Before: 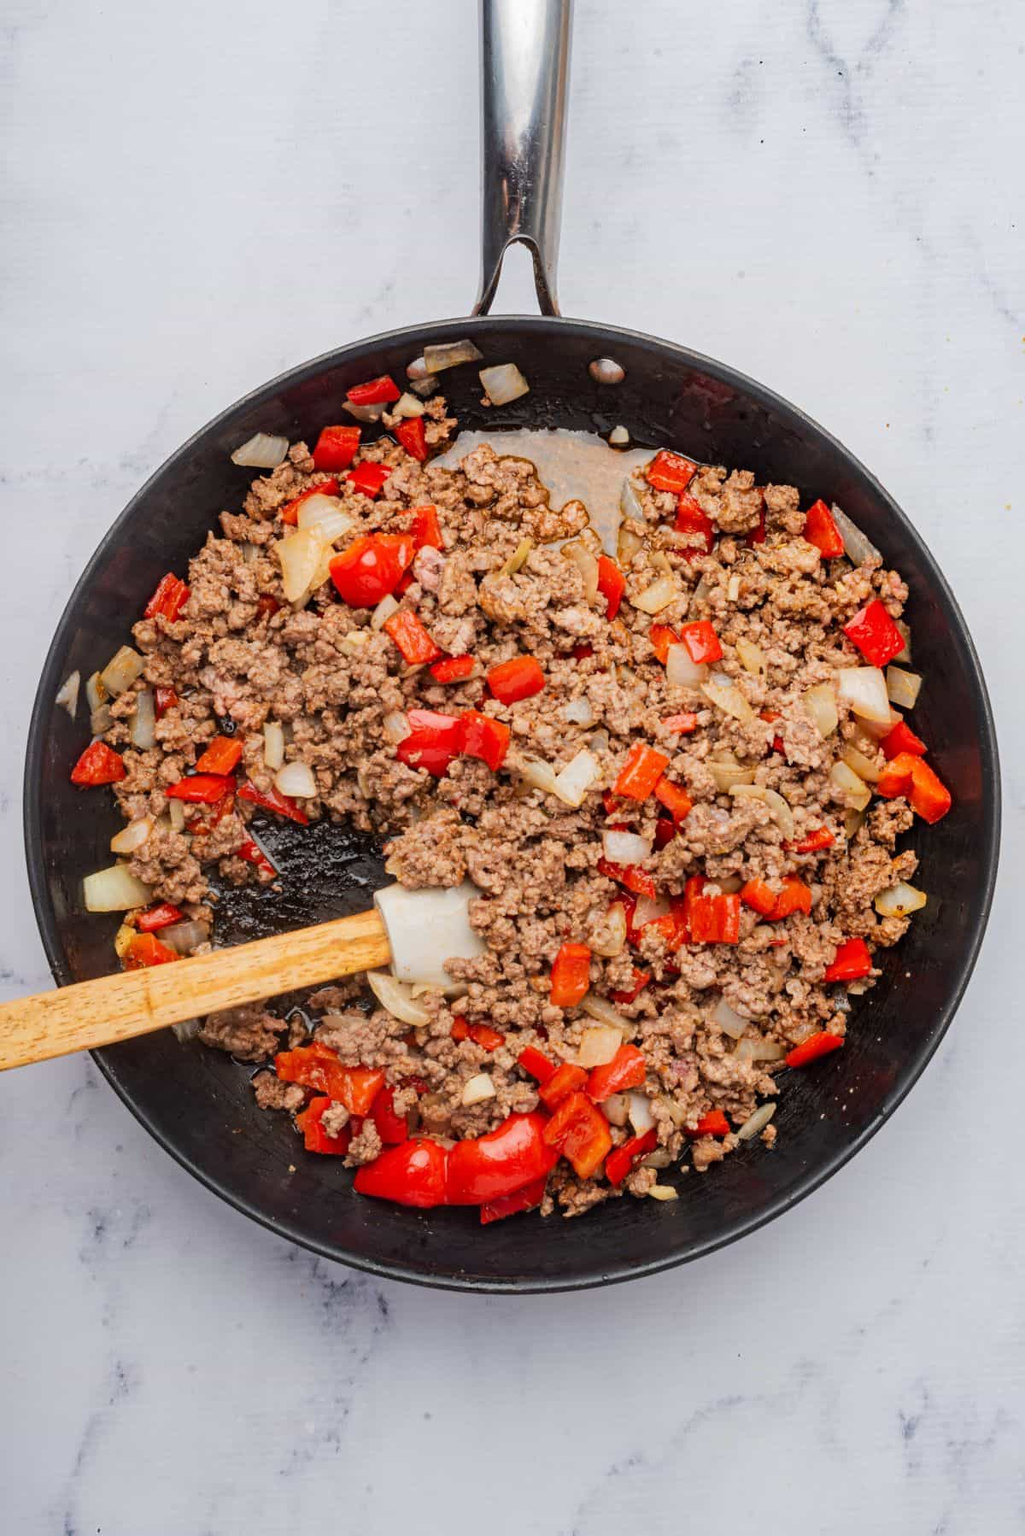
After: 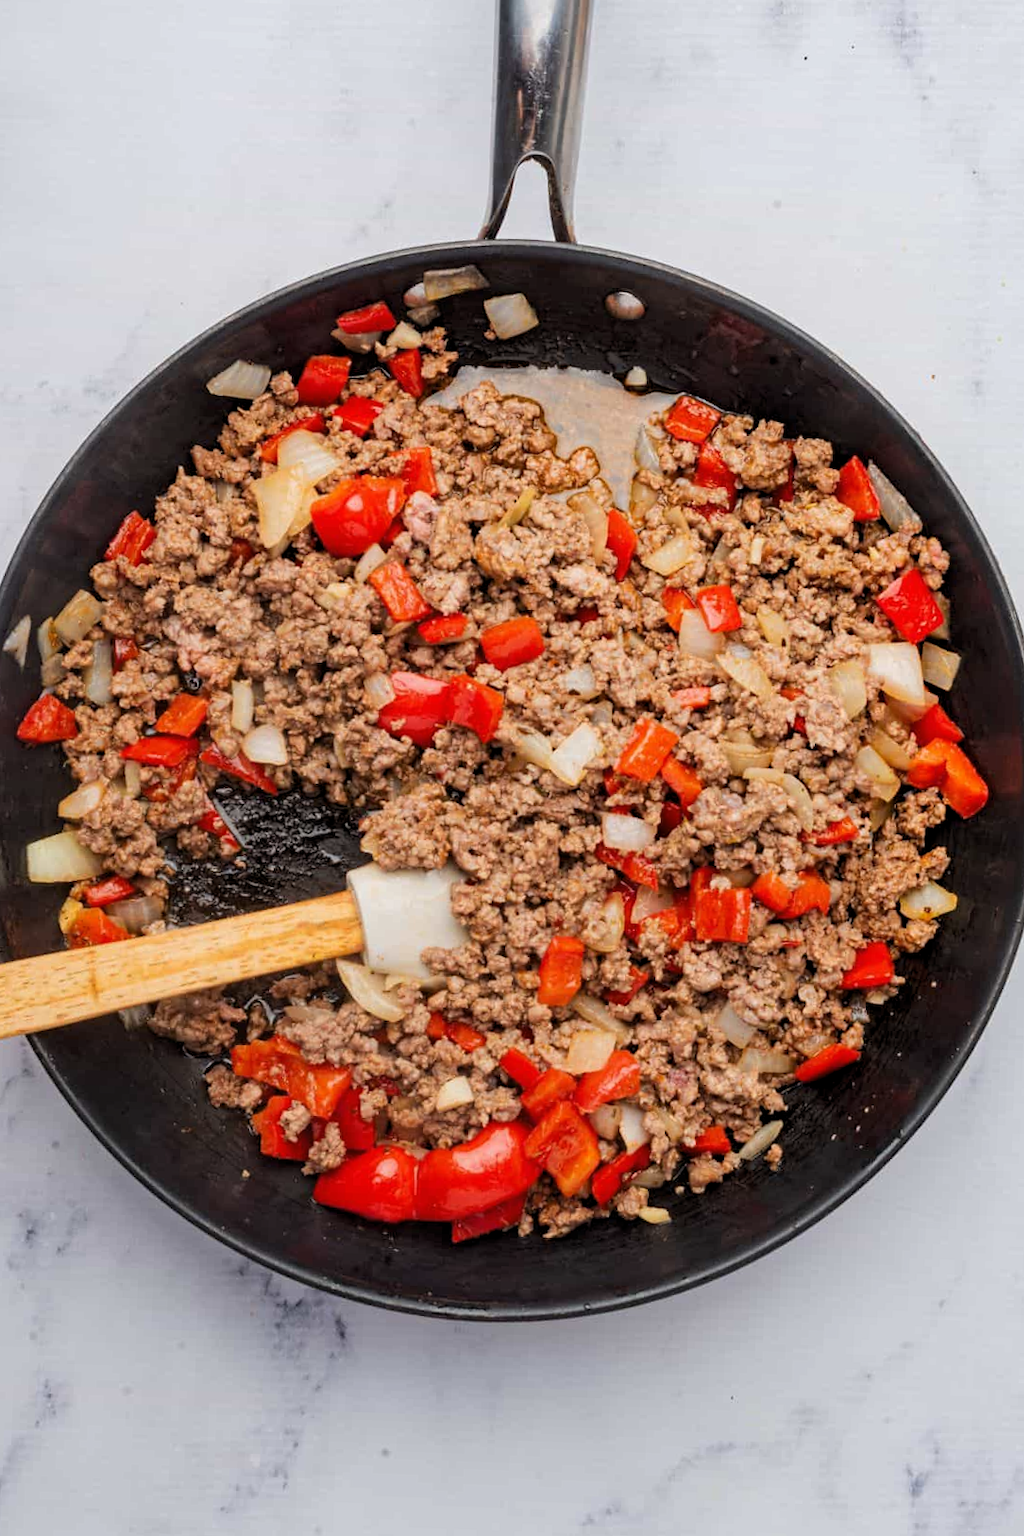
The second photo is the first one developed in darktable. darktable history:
levels: levels [0.026, 0.507, 0.987]
crop and rotate: angle -2.06°, left 3.109%, top 4.086%, right 1.649%, bottom 0.568%
